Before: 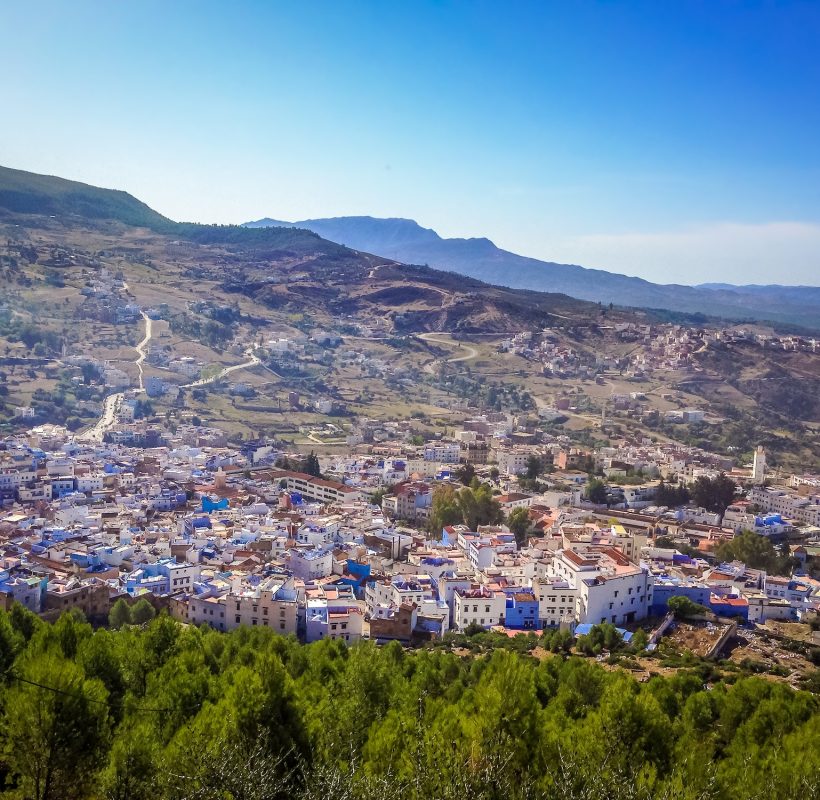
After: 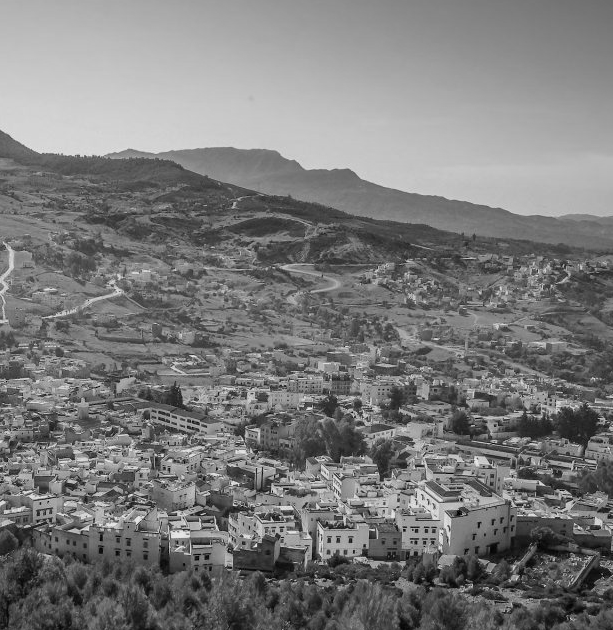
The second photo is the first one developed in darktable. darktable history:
crop: left 16.768%, top 8.653%, right 8.362%, bottom 12.485%
monochrome: a 73.58, b 64.21
white balance: red 0.766, blue 1.537
haze removal: compatibility mode true, adaptive false
